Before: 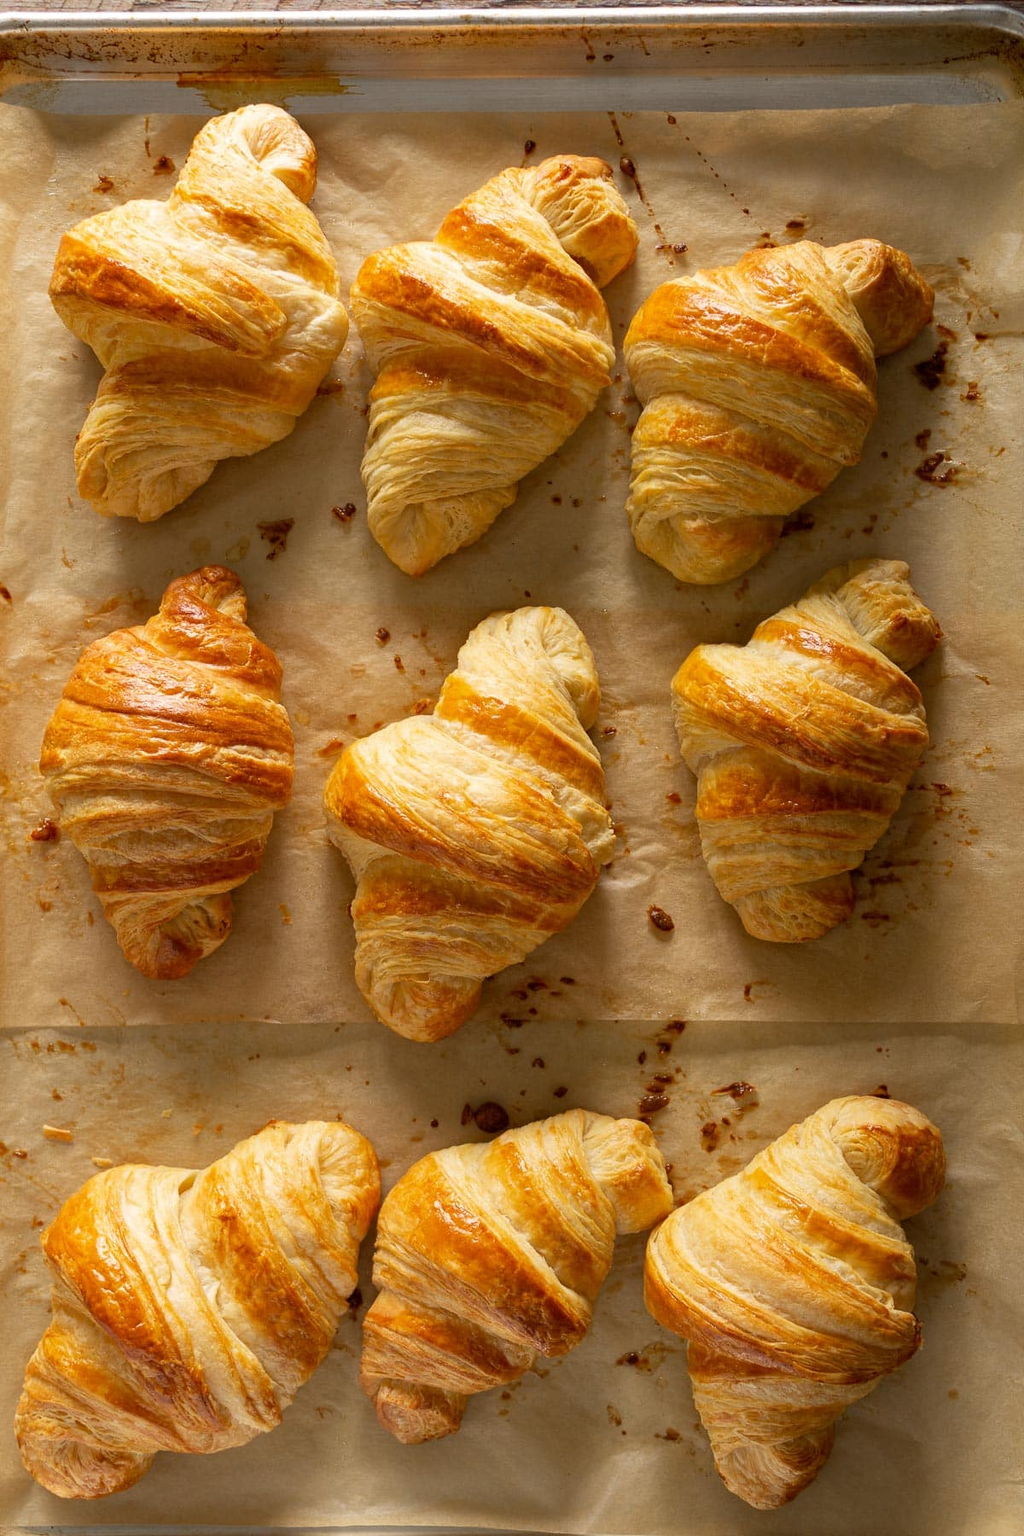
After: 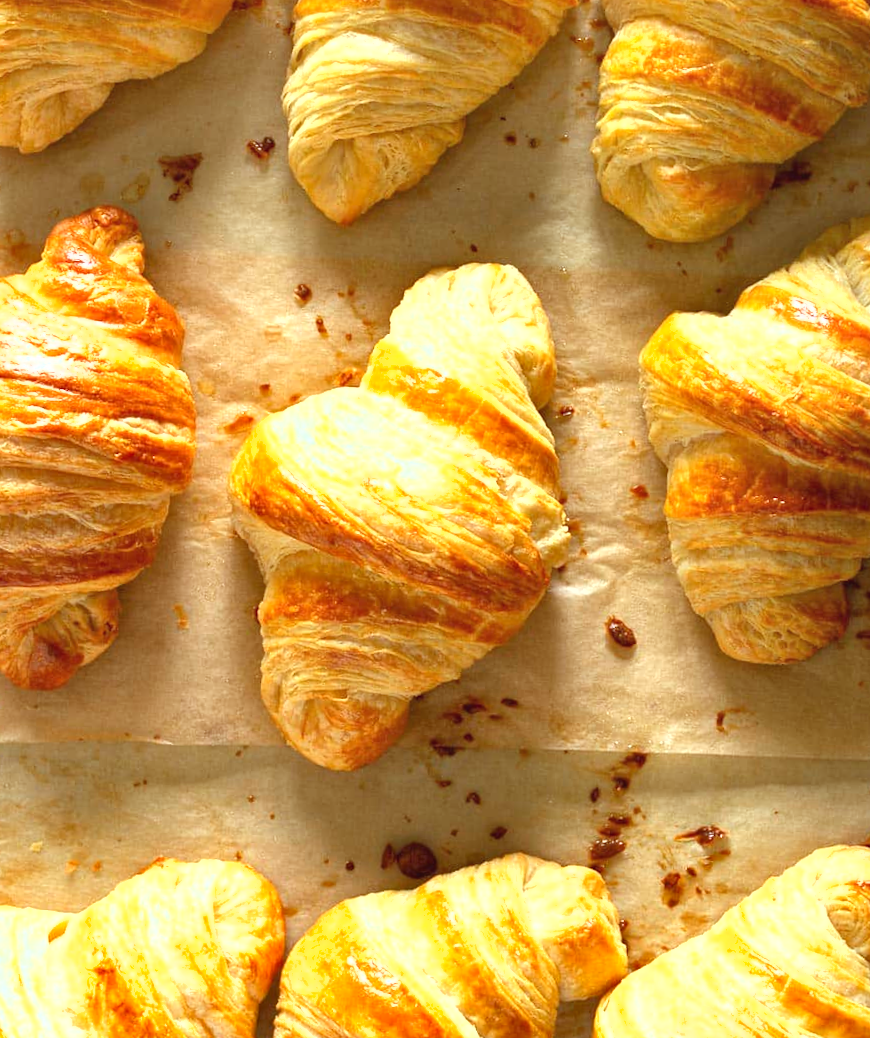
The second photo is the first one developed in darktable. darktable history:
crop and rotate: angle -3.37°, left 9.79%, top 20.73%, right 12.42%, bottom 11.82%
exposure: black level correction -0.002, exposure 1.115 EV, compensate highlight preservation false
rotate and perspective: rotation -2°, crop left 0.022, crop right 0.978, crop top 0.049, crop bottom 0.951
shadows and highlights: radius 125.46, shadows 30.51, highlights -30.51, low approximation 0.01, soften with gaussian
color correction: highlights a* -11.71, highlights b* -15.58
contrast brightness saturation: contrast 0.04, saturation 0.16
